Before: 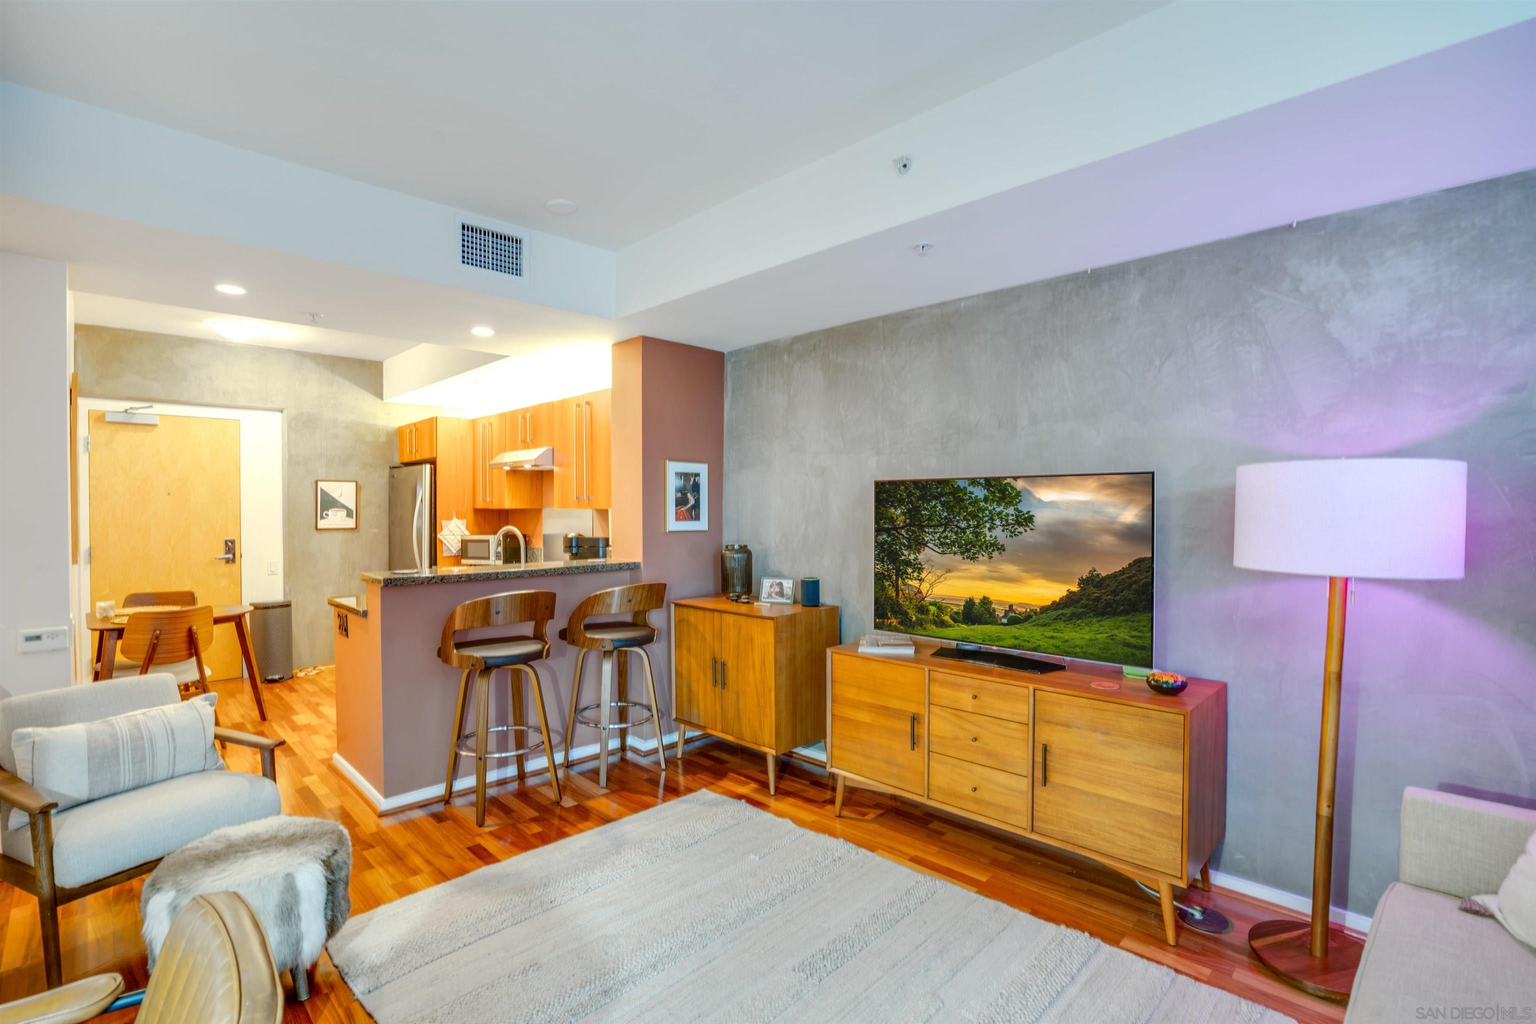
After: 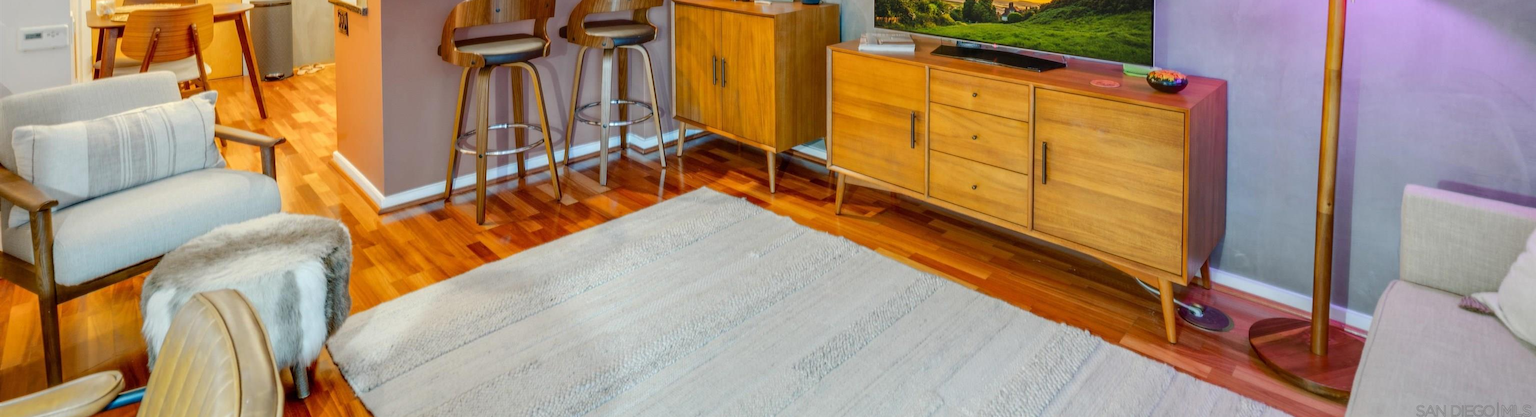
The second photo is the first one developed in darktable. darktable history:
crop and rotate: top 58.851%, bottom 0.323%
